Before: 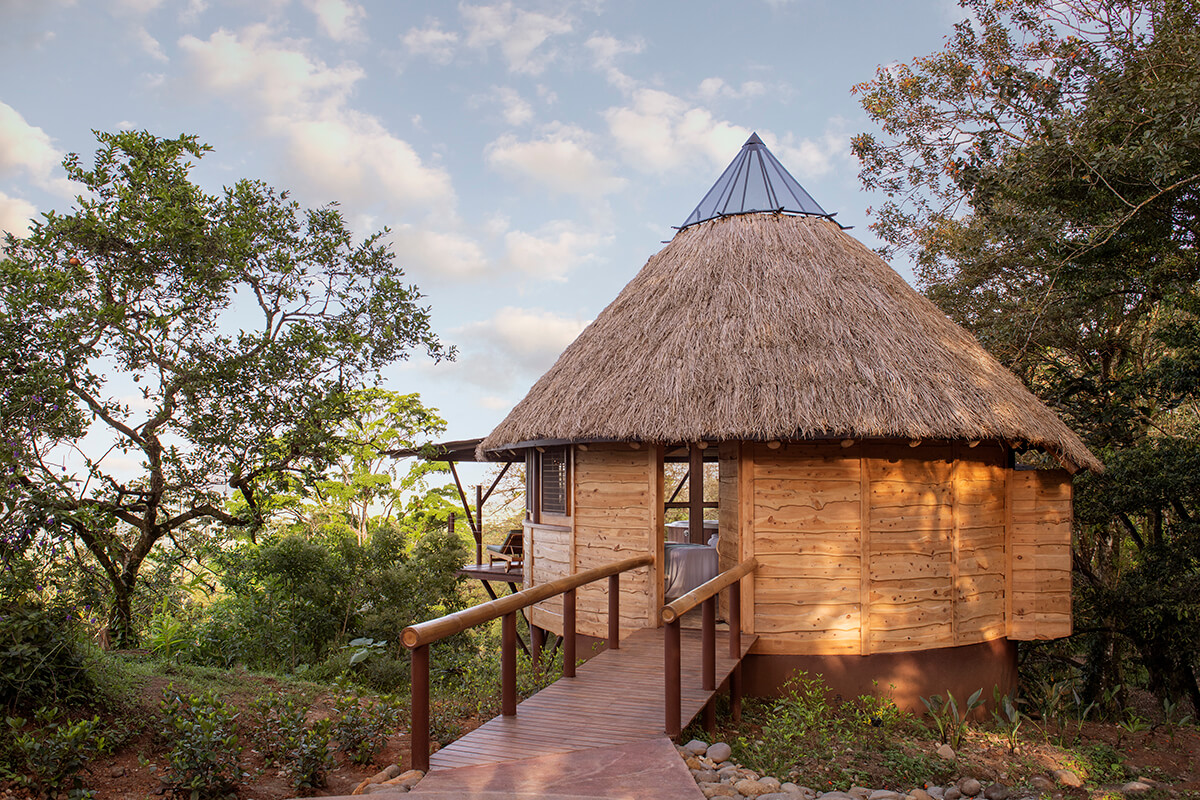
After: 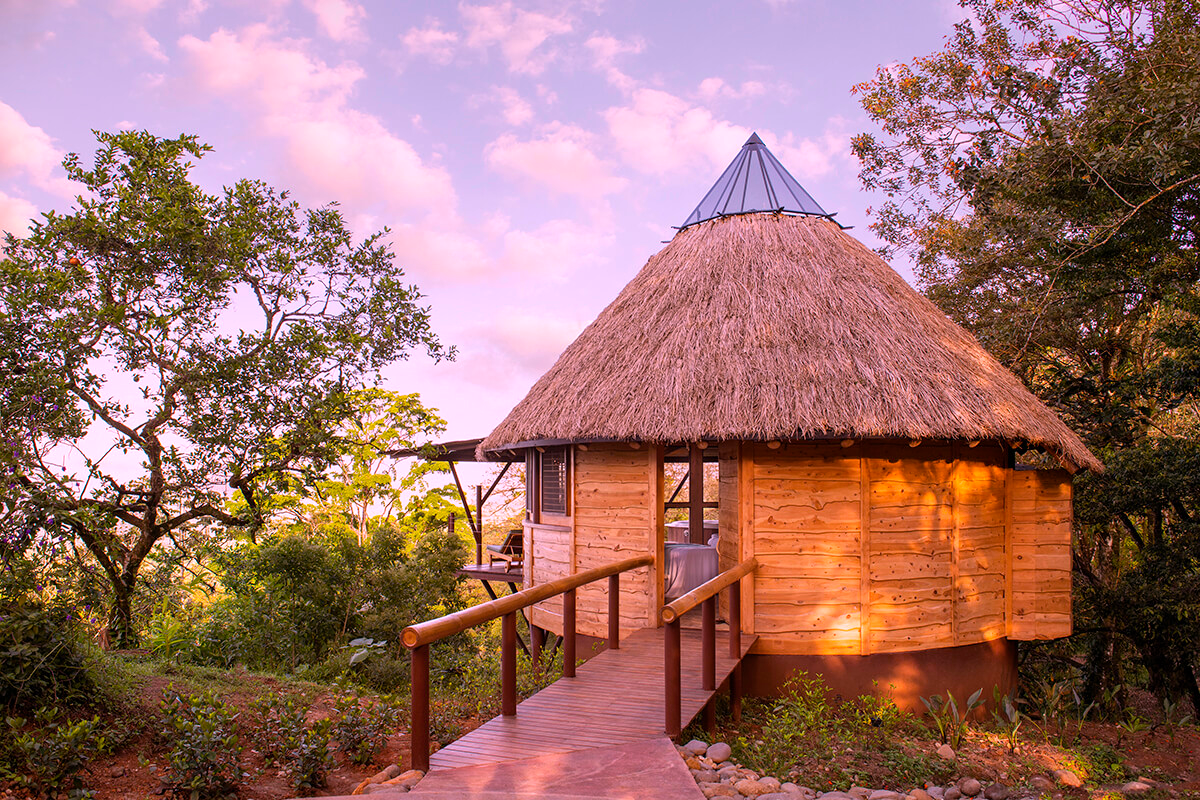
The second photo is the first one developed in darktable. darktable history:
color balance rgb: perceptual saturation grading › global saturation 20%, global vibrance 20%
white balance: red 1.188, blue 1.11
